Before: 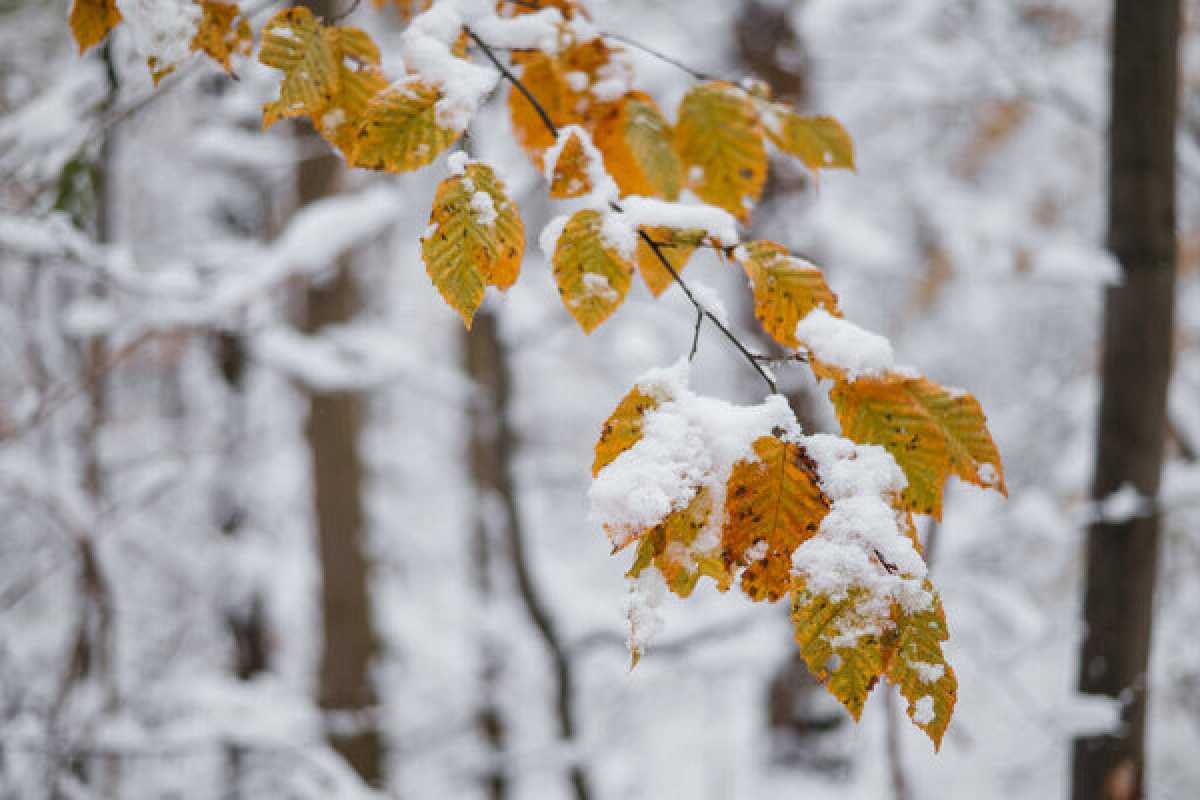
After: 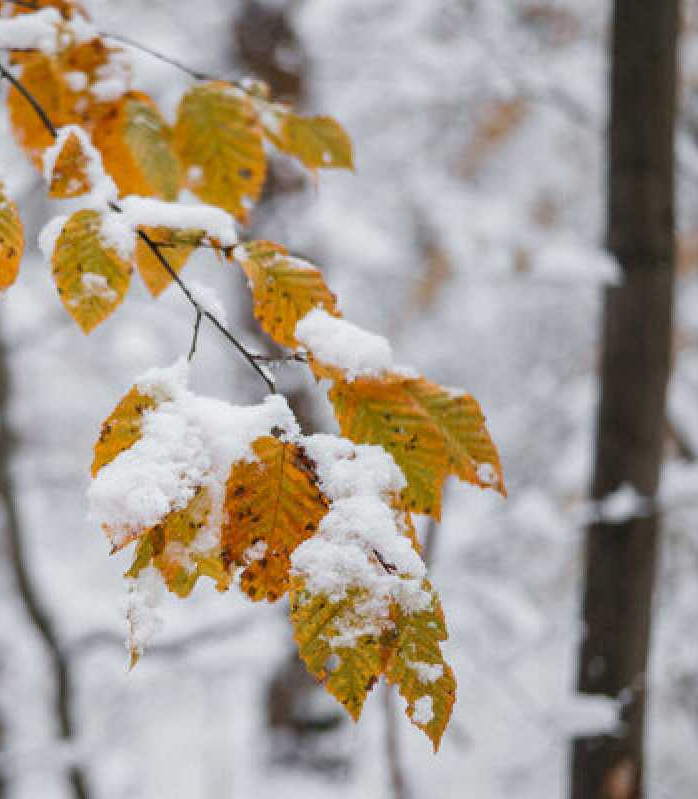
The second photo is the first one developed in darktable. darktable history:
crop: left 41.781%
